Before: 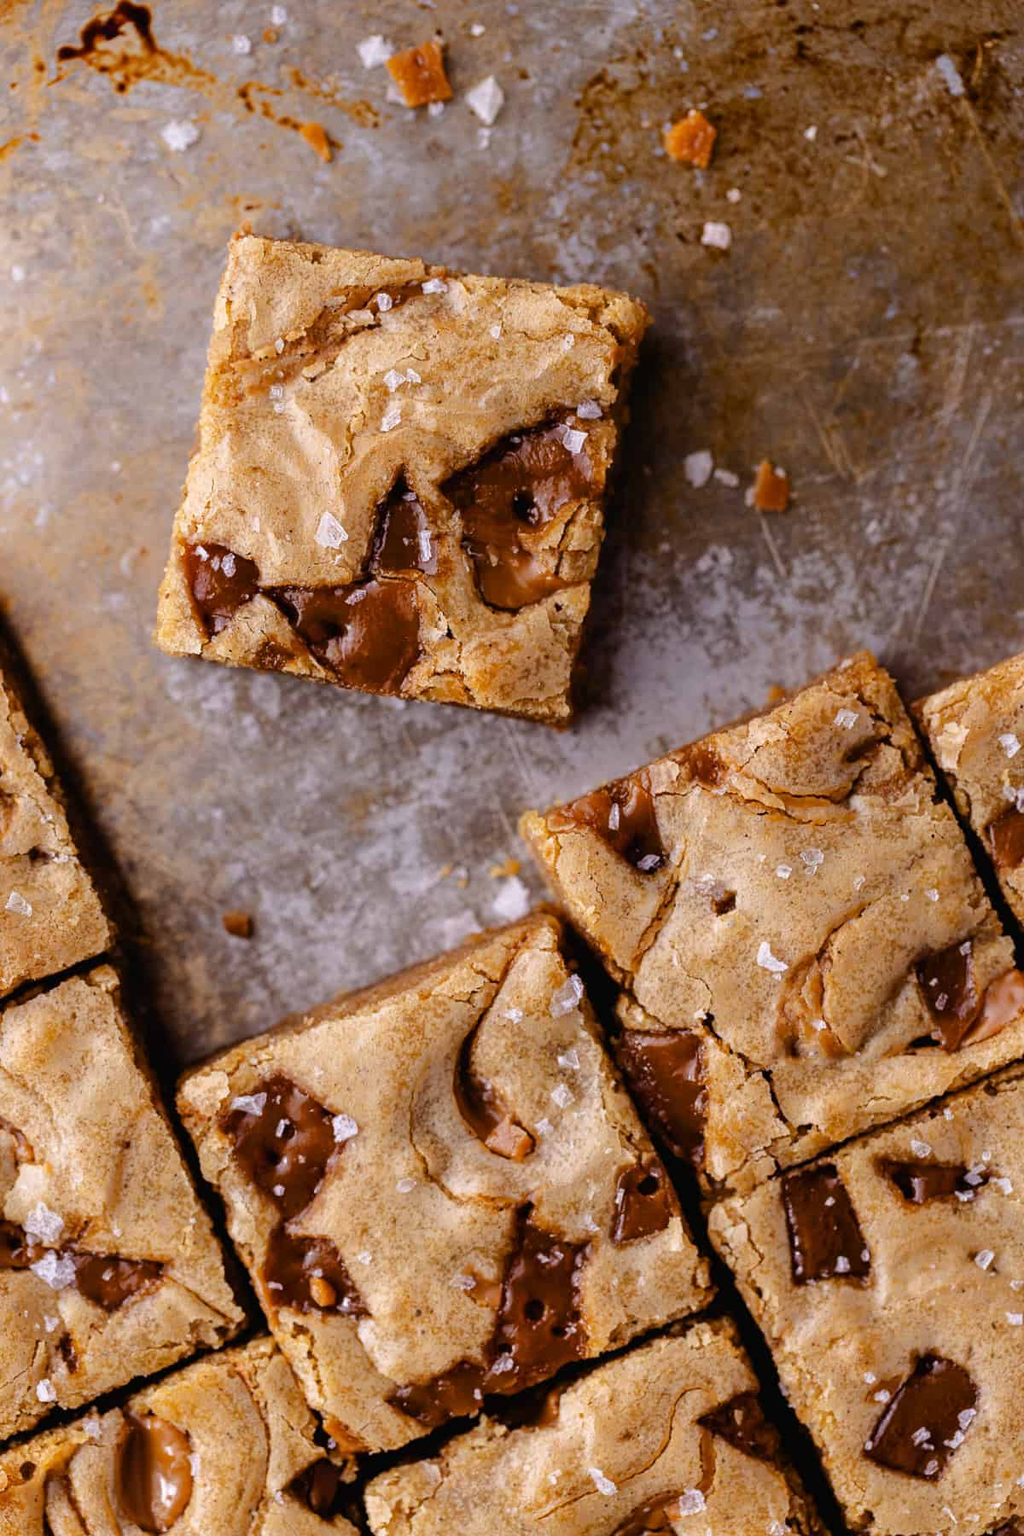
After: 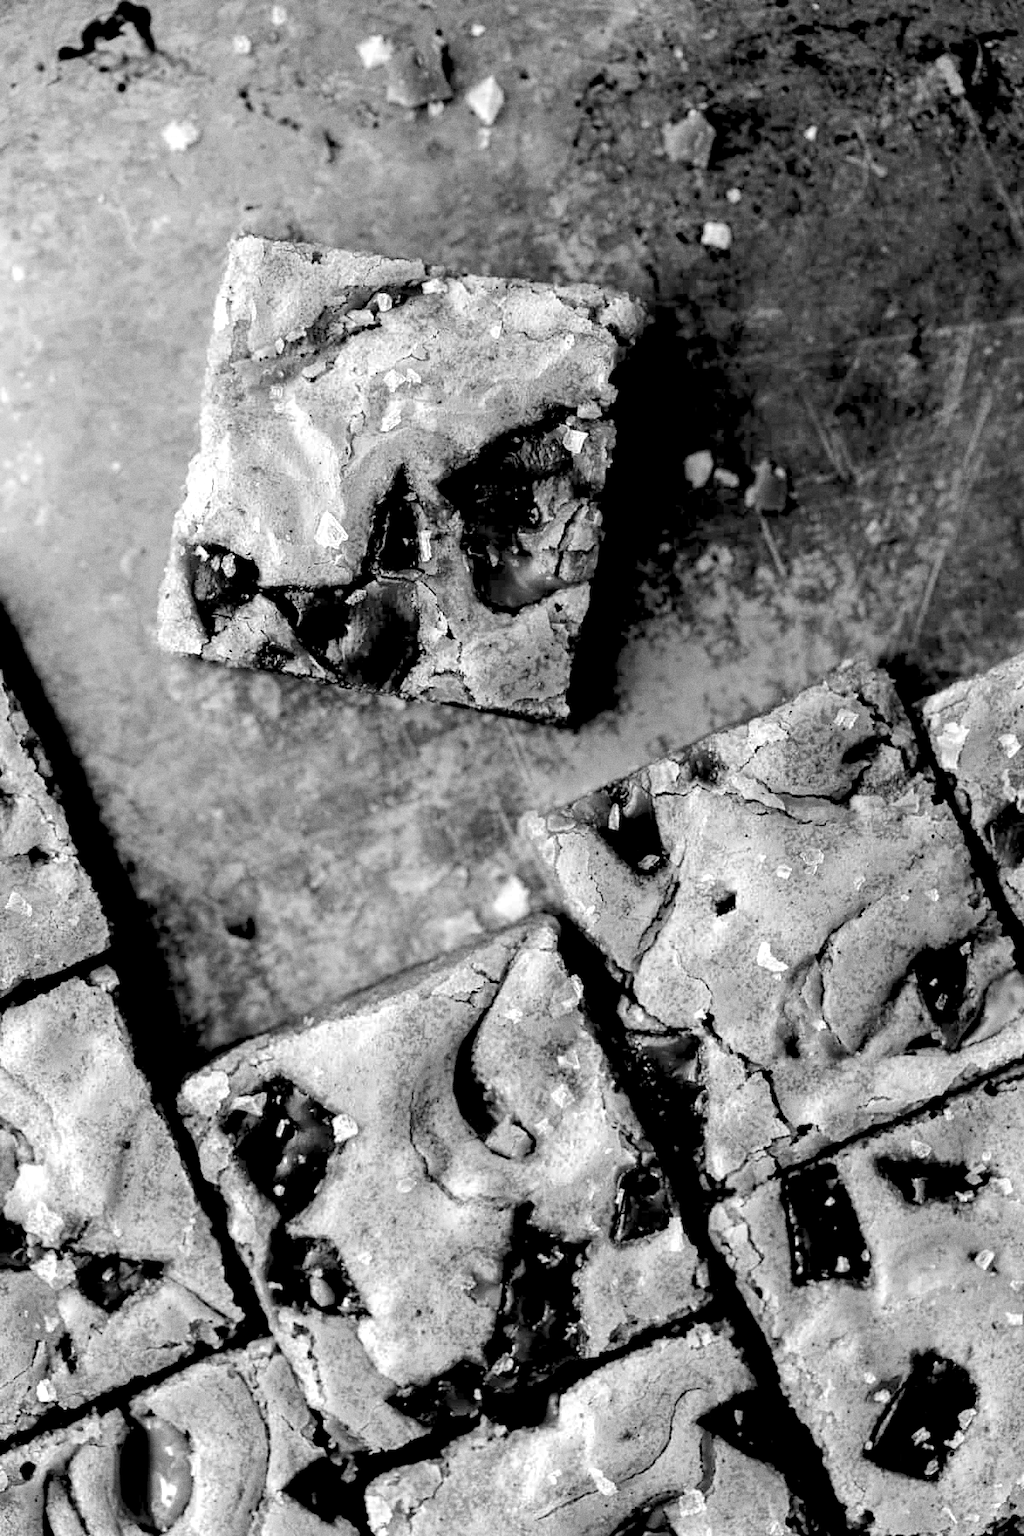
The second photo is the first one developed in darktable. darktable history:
grain: coarseness 0.09 ISO
tone equalizer: -8 EV -0.75 EV, -7 EV -0.7 EV, -6 EV -0.6 EV, -5 EV -0.4 EV, -3 EV 0.4 EV, -2 EV 0.6 EV, -1 EV 0.7 EV, +0 EV 0.75 EV, edges refinement/feathering 500, mask exposure compensation -1.57 EV, preserve details no
monochrome: a -92.57, b 58.91
rgb levels: levels [[0.029, 0.461, 0.922], [0, 0.5, 1], [0, 0.5, 1]]
